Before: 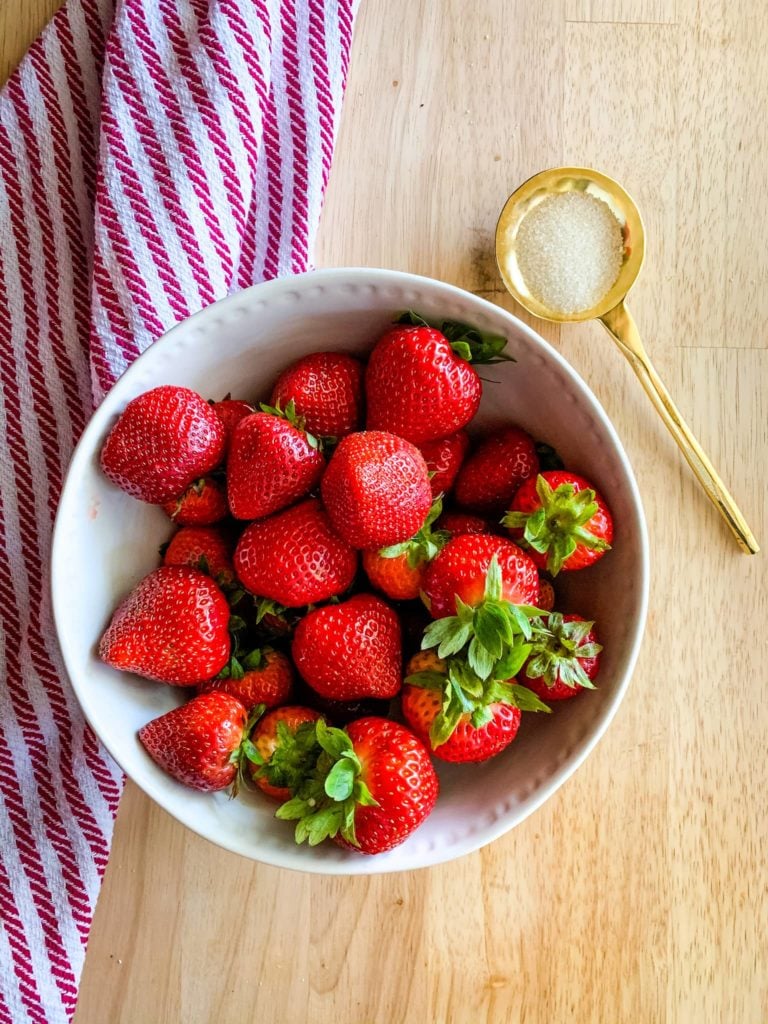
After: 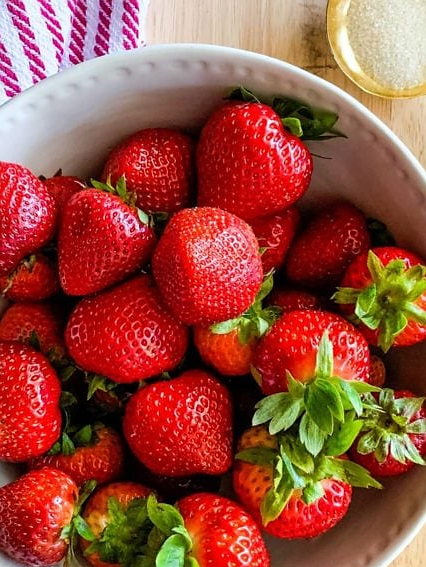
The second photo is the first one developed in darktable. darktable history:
sharpen: radius 1.02, threshold 0.987
crop and rotate: left 22.093%, top 21.958%, right 22.361%, bottom 22.657%
